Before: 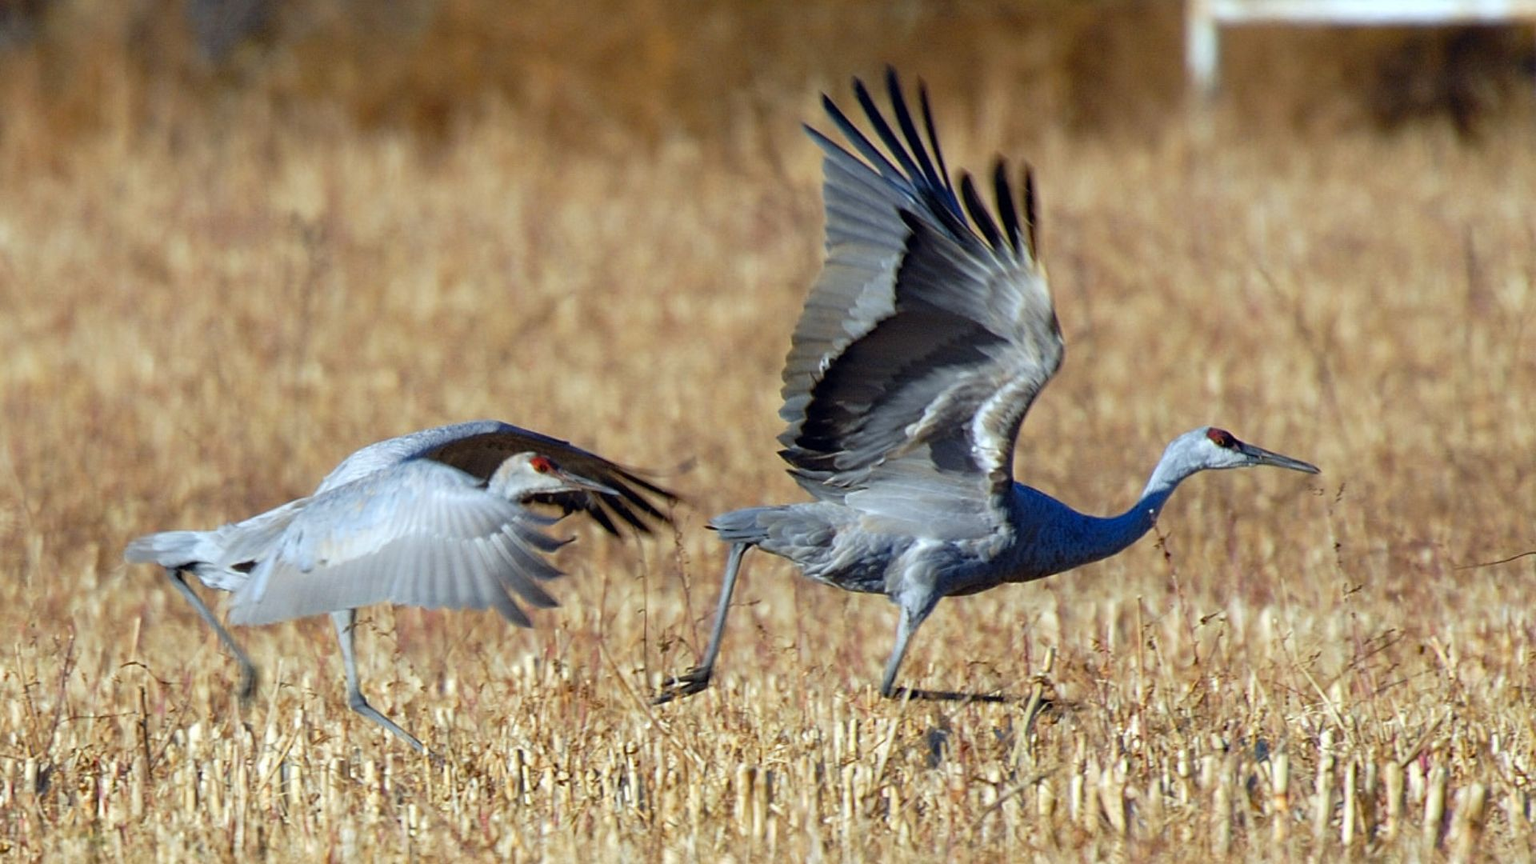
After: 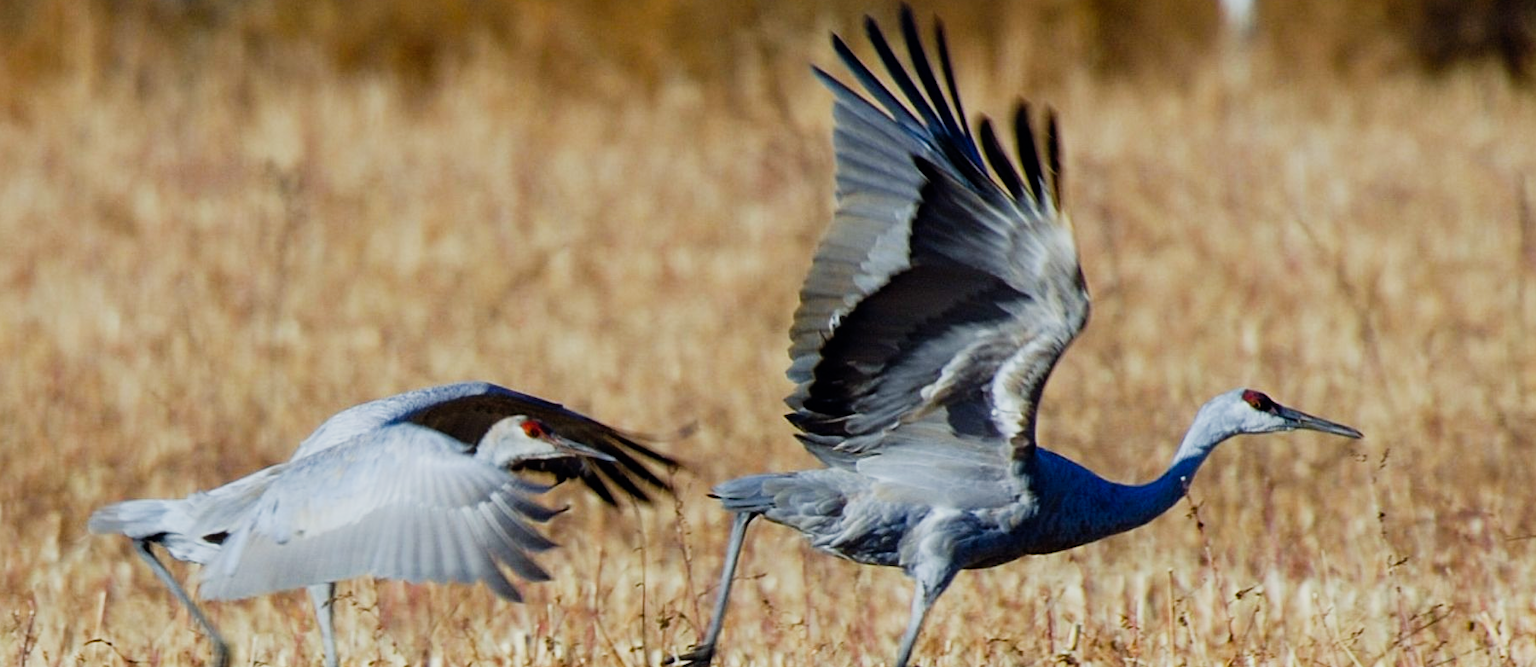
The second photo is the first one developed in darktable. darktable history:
sigmoid: on, module defaults
crop: left 2.737%, top 7.287%, right 3.421%, bottom 20.179%
